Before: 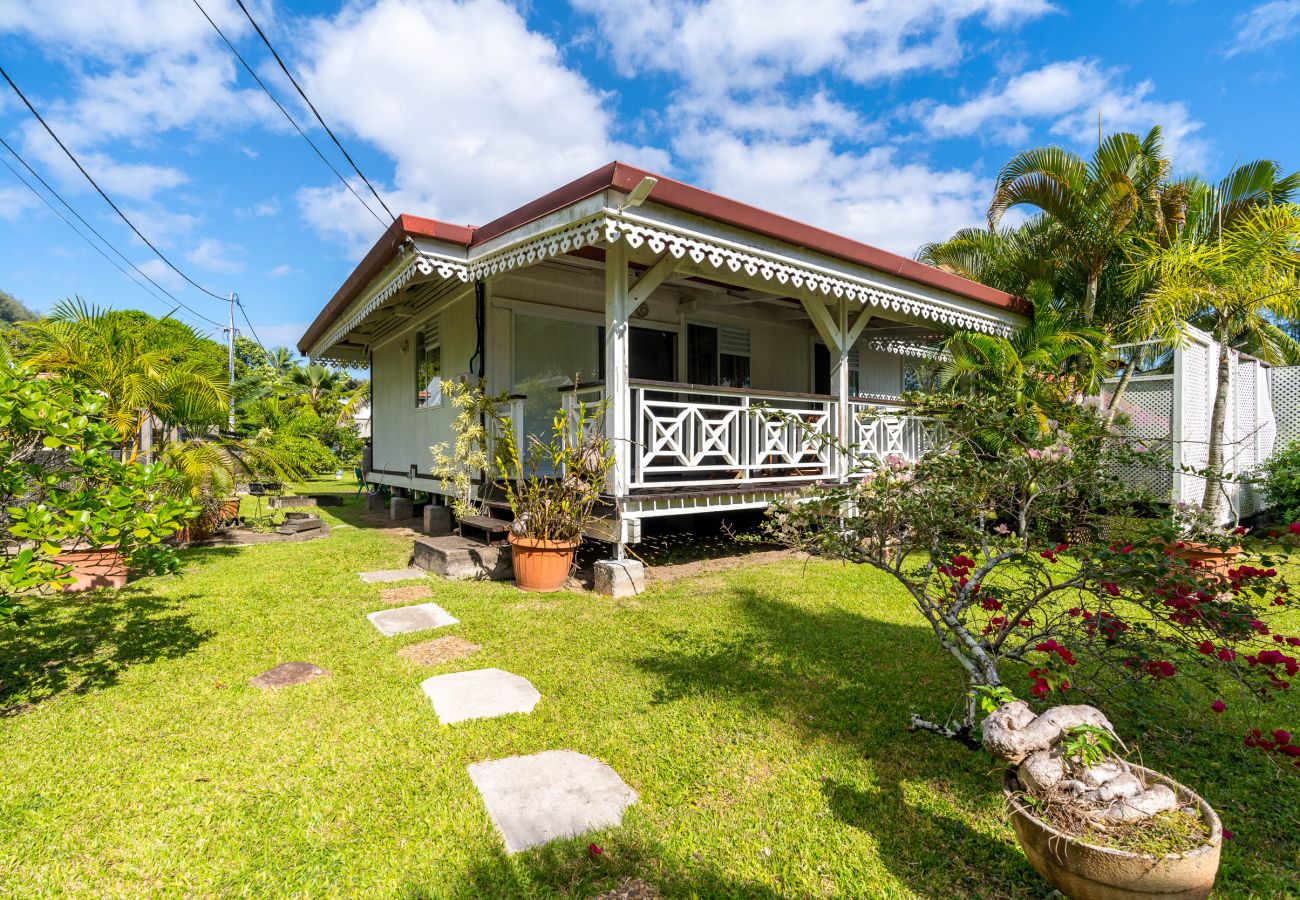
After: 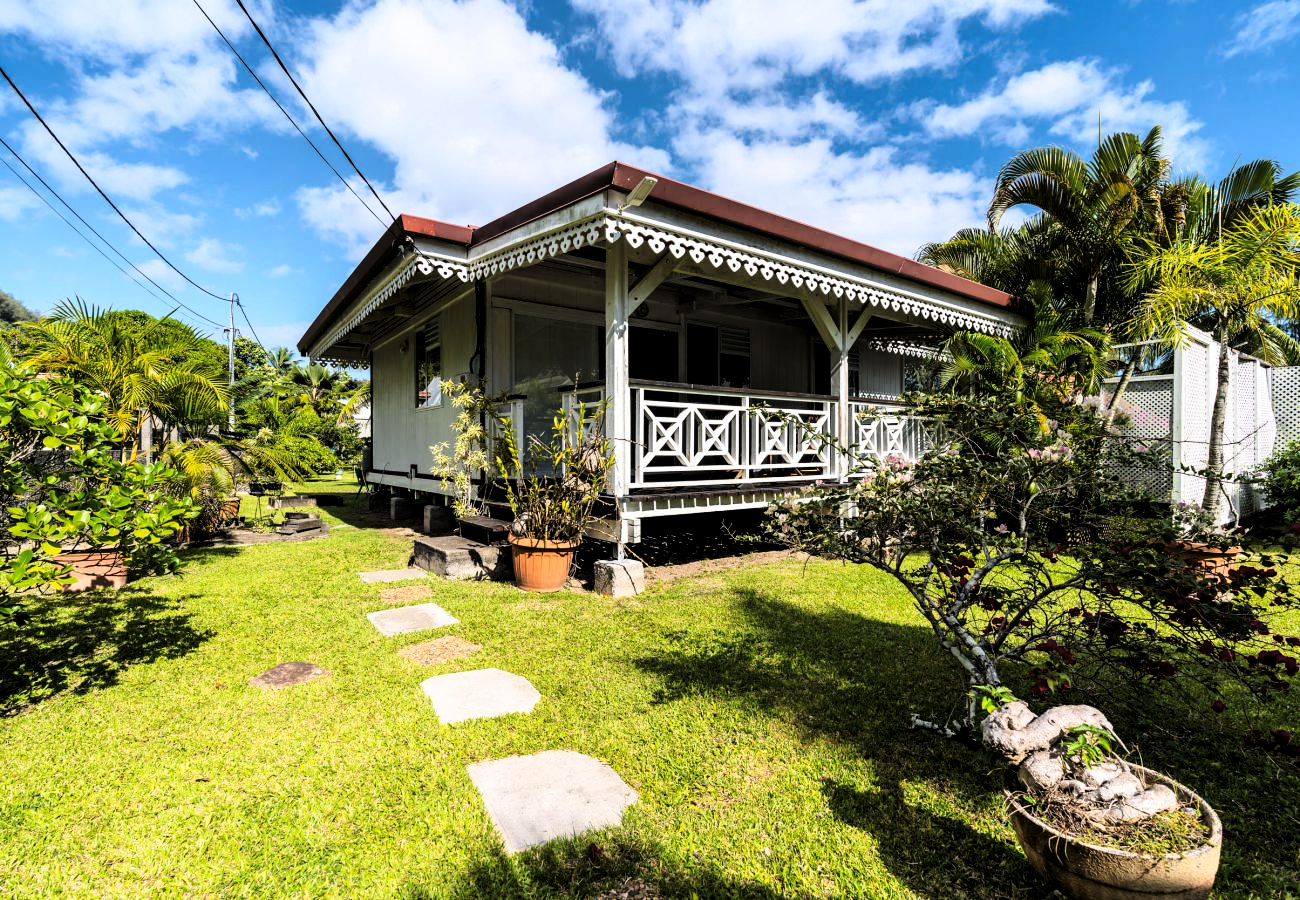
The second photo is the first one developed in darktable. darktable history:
color contrast: green-magenta contrast 0.96
tone curve: curves: ch0 [(0, 0) (0.078, 0) (0.241, 0.056) (0.59, 0.574) (0.802, 0.868) (1, 1)], color space Lab, linked channels, preserve colors none
